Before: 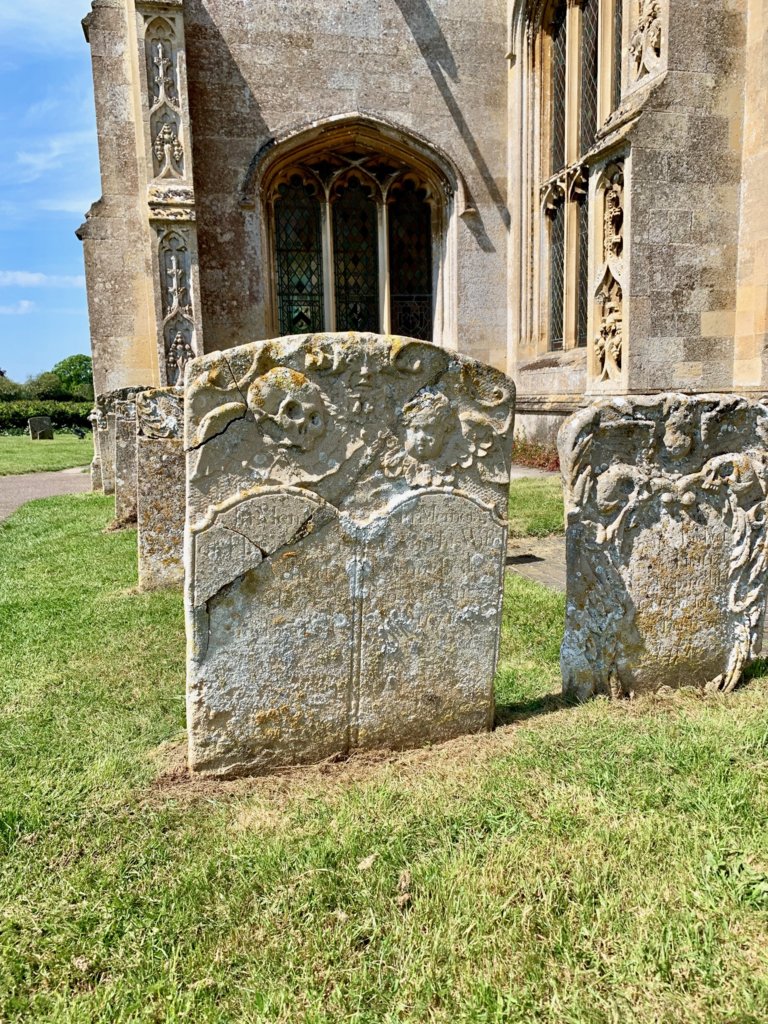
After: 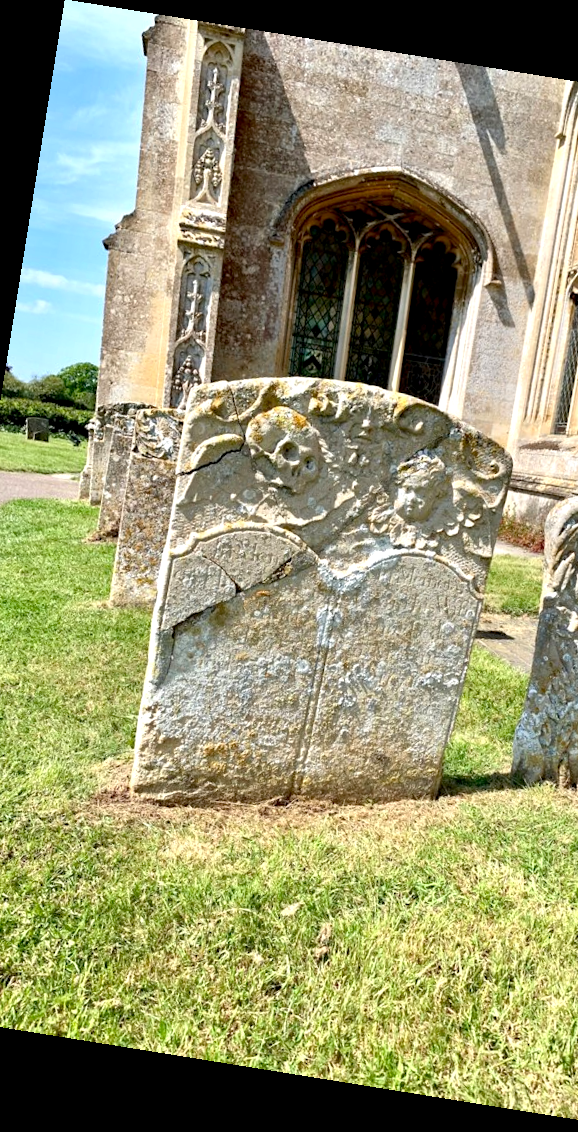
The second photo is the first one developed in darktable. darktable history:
crop: left 10.644%, right 26.528%
exposure: exposure 0.507 EV, compensate highlight preservation false
rotate and perspective: rotation 9.12°, automatic cropping off
